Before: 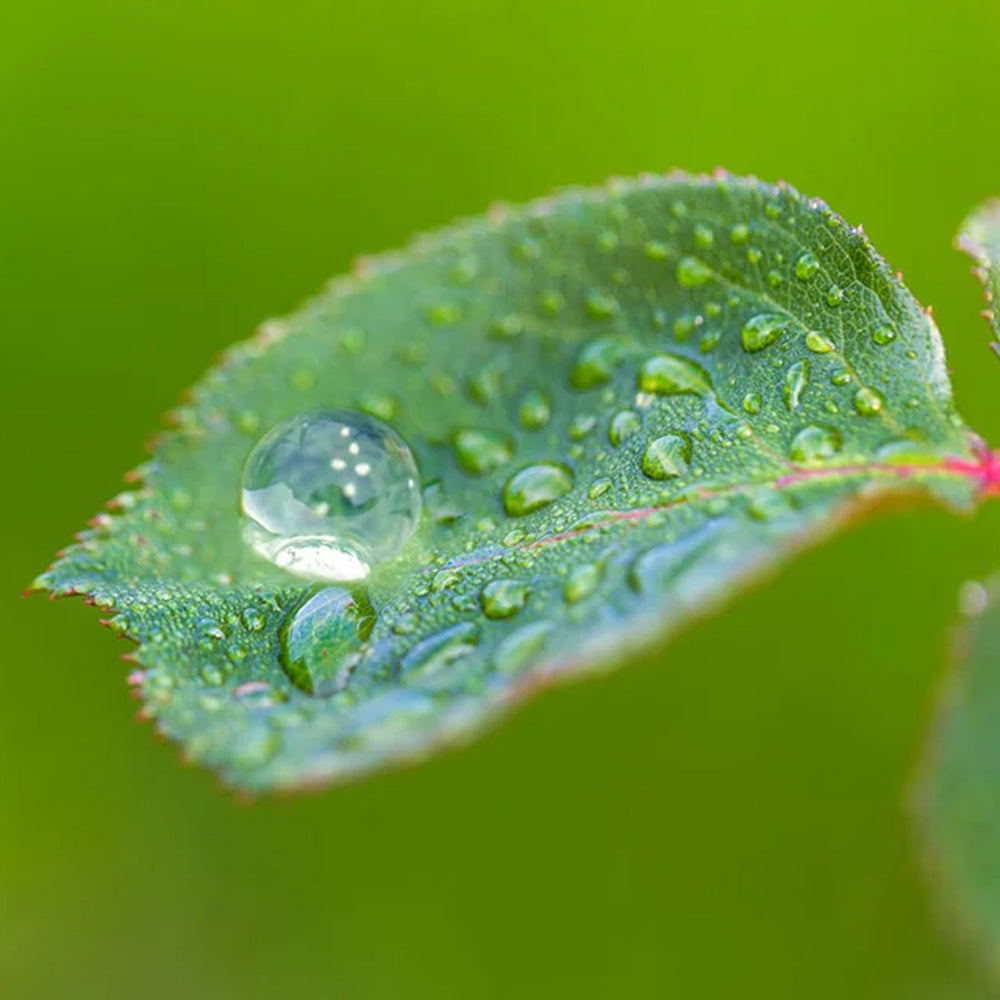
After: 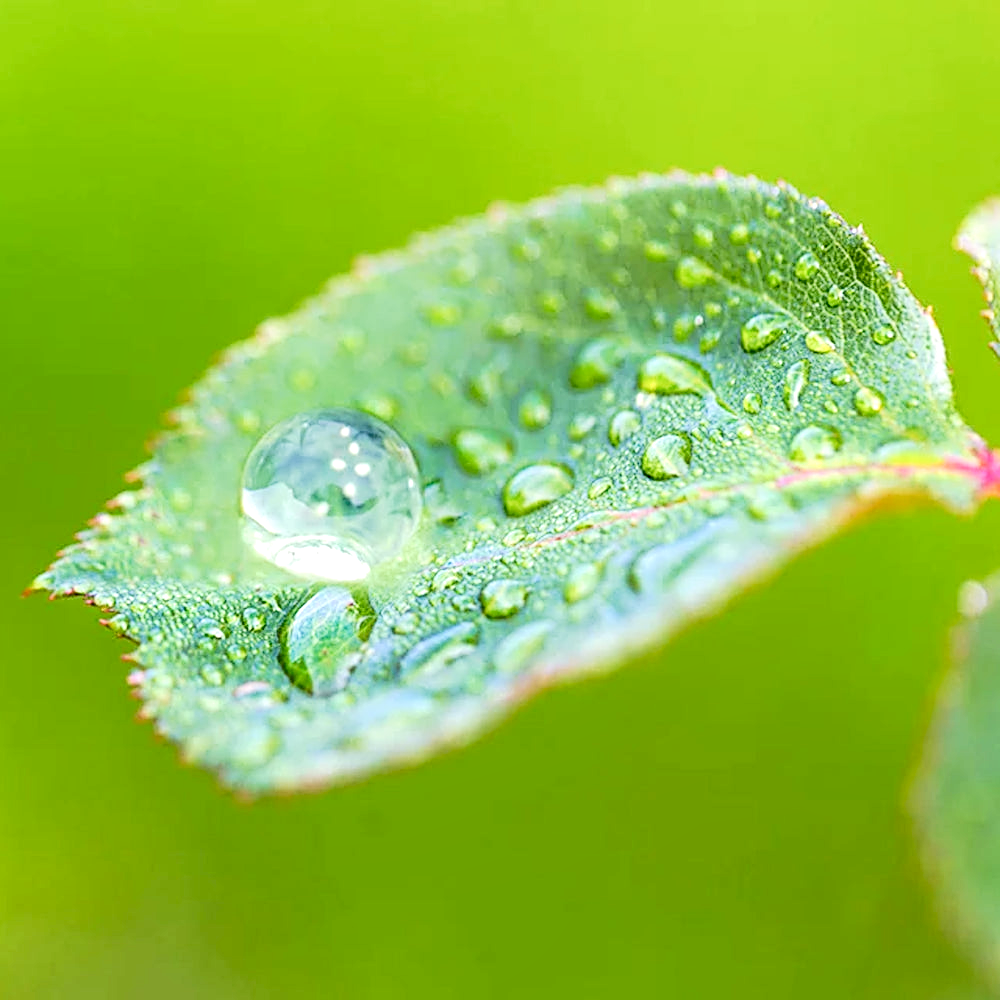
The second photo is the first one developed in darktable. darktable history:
levels: levels [0.062, 0.494, 0.925]
tone curve: curves: ch0 [(0, 0) (0.051, 0.027) (0.096, 0.071) (0.219, 0.248) (0.428, 0.52) (0.596, 0.713) (0.727, 0.823) (0.859, 0.924) (1, 1)]; ch1 [(0, 0) (0.1, 0.038) (0.318, 0.221) (0.413, 0.325) (0.443, 0.412) (0.483, 0.474) (0.503, 0.501) (0.516, 0.515) (0.548, 0.575) (0.561, 0.596) (0.594, 0.647) (0.666, 0.701) (1, 1)]; ch2 [(0, 0) (0.453, 0.435) (0.479, 0.476) (0.504, 0.5) (0.52, 0.526) (0.557, 0.585) (0.583, 0.608) (0.824, 0.815) (1, 1)], preserve colors none
sharpen: on, module defaults
shadows and highlights: shadows -0.975, highlights 40.61
